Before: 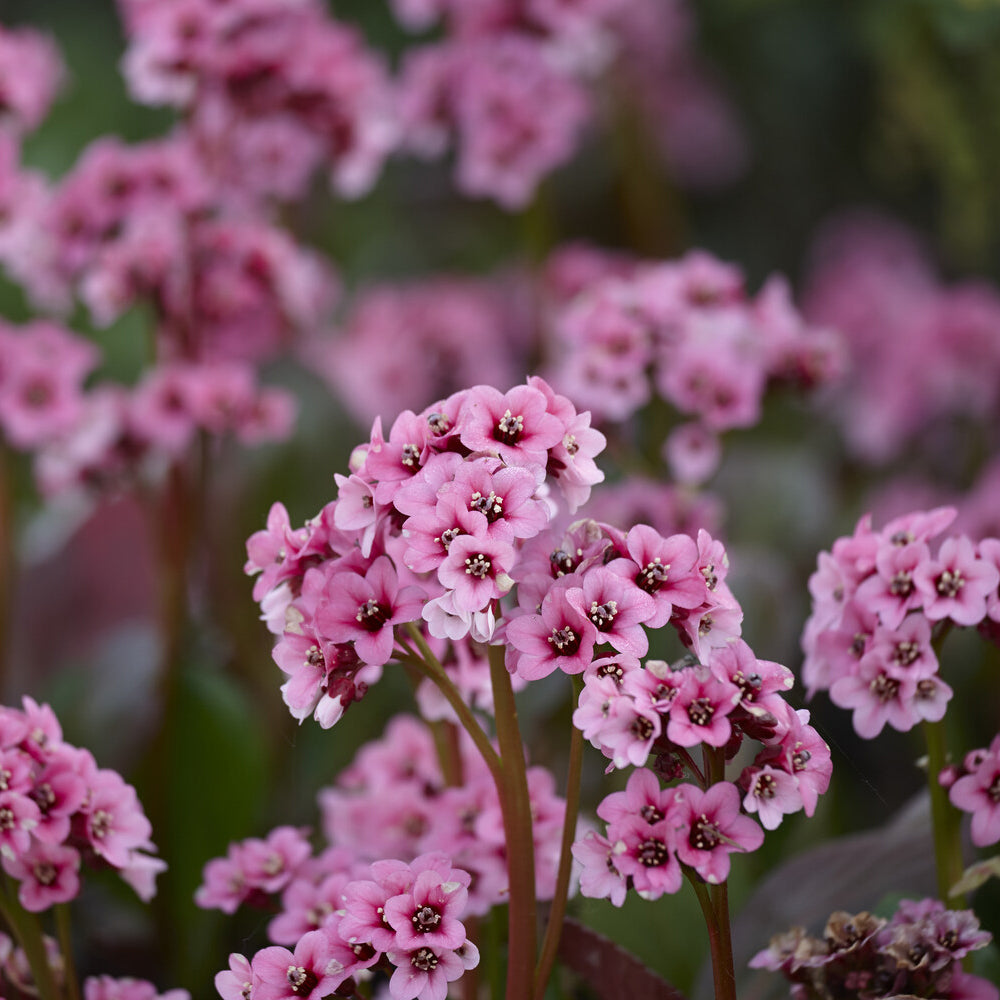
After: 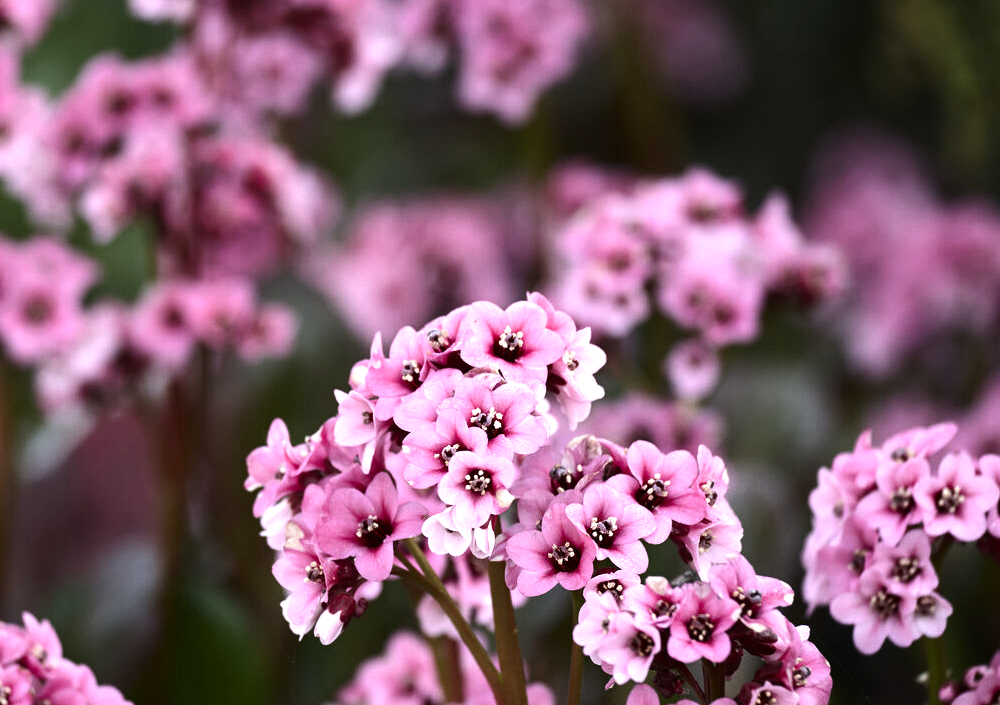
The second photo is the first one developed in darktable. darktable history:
crop and rotate: top 8.442%, bottom 20.993%
tone equalizer: -8 EV -1.05 EV, -7 EV -1.03 EV, -6 EV -0.828 EV, -5 EV -0.574 EV, -3 EV 0.556 EV, -2 EV 0.89 EV, -1 EV 0.985 EV, +0 EV 1.08 EV, edges refinement/feathering 500, mask exposure compensation -1.57 EV, preserve details no
